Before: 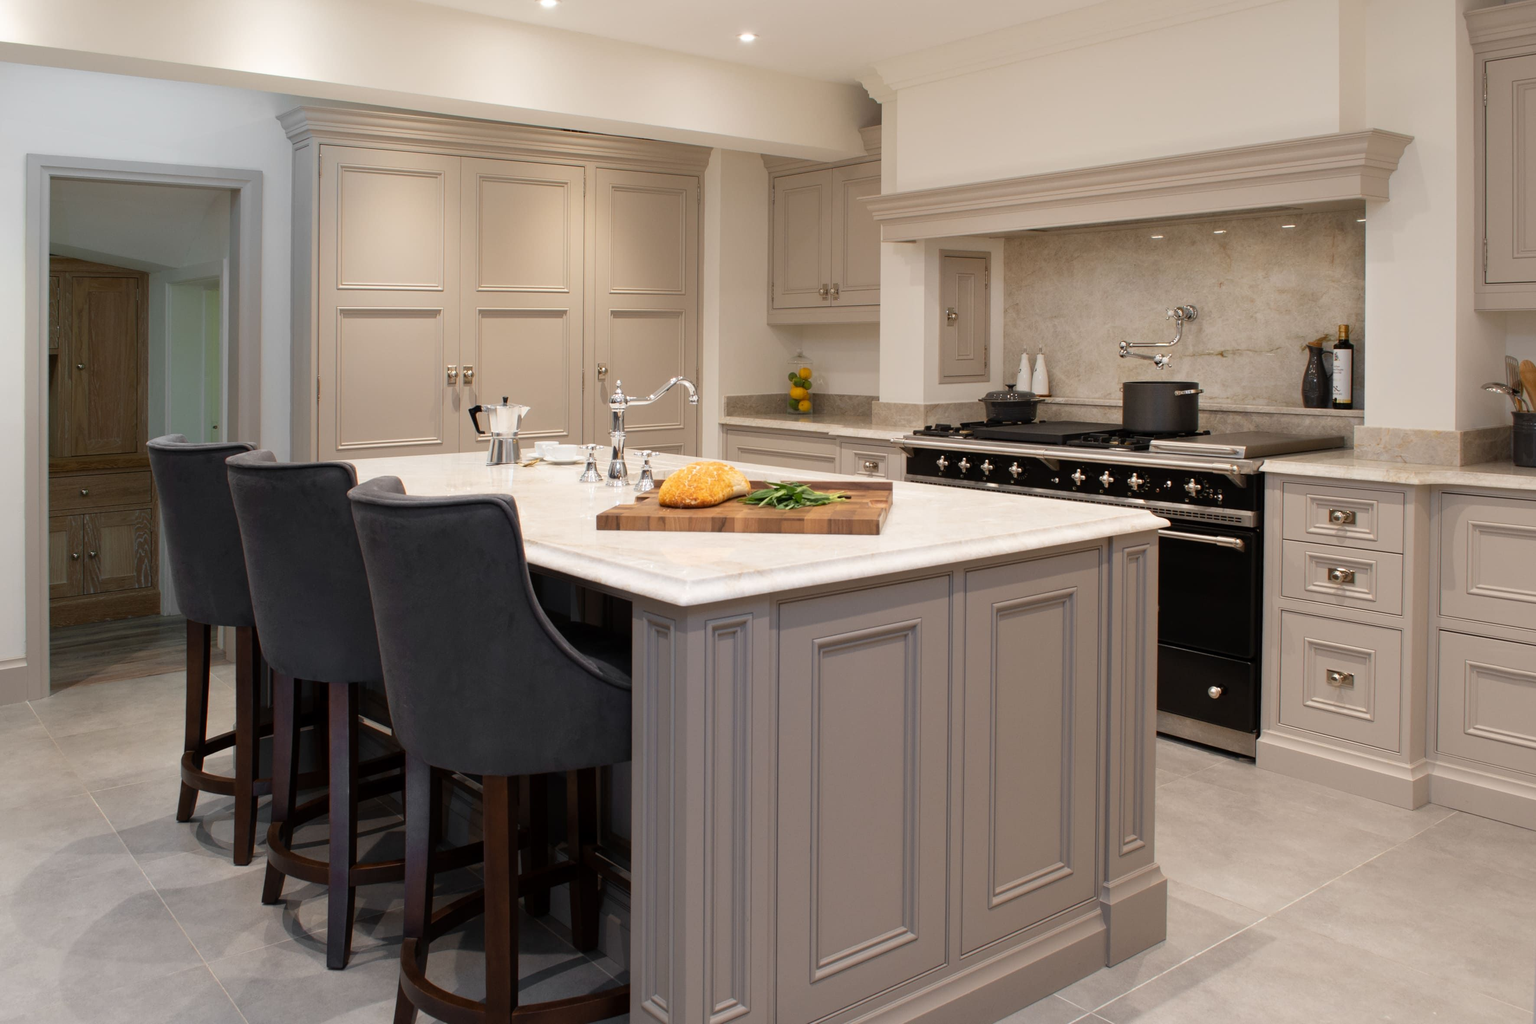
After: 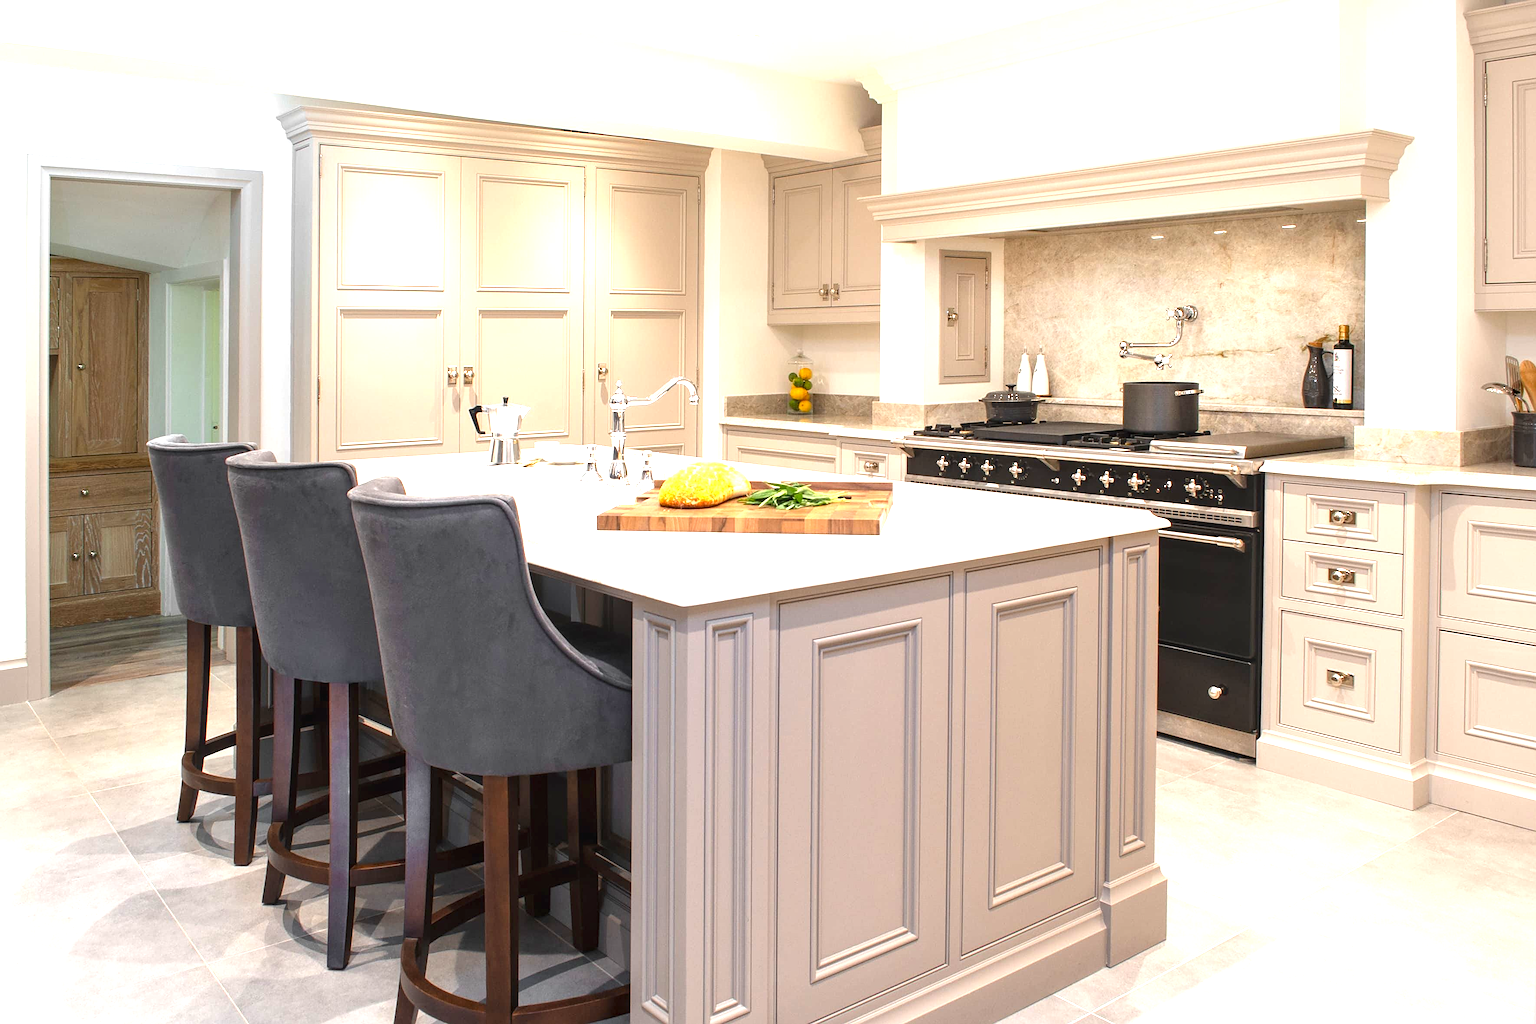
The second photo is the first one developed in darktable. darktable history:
exposure: black level correction 0, exposure 1.5 EV, compensate exposure bias true, compensate highlight preservation false
sharpen: on, module defaults
contrast brightness saturation: saturation 0.13
local contrast: on, module defaults
